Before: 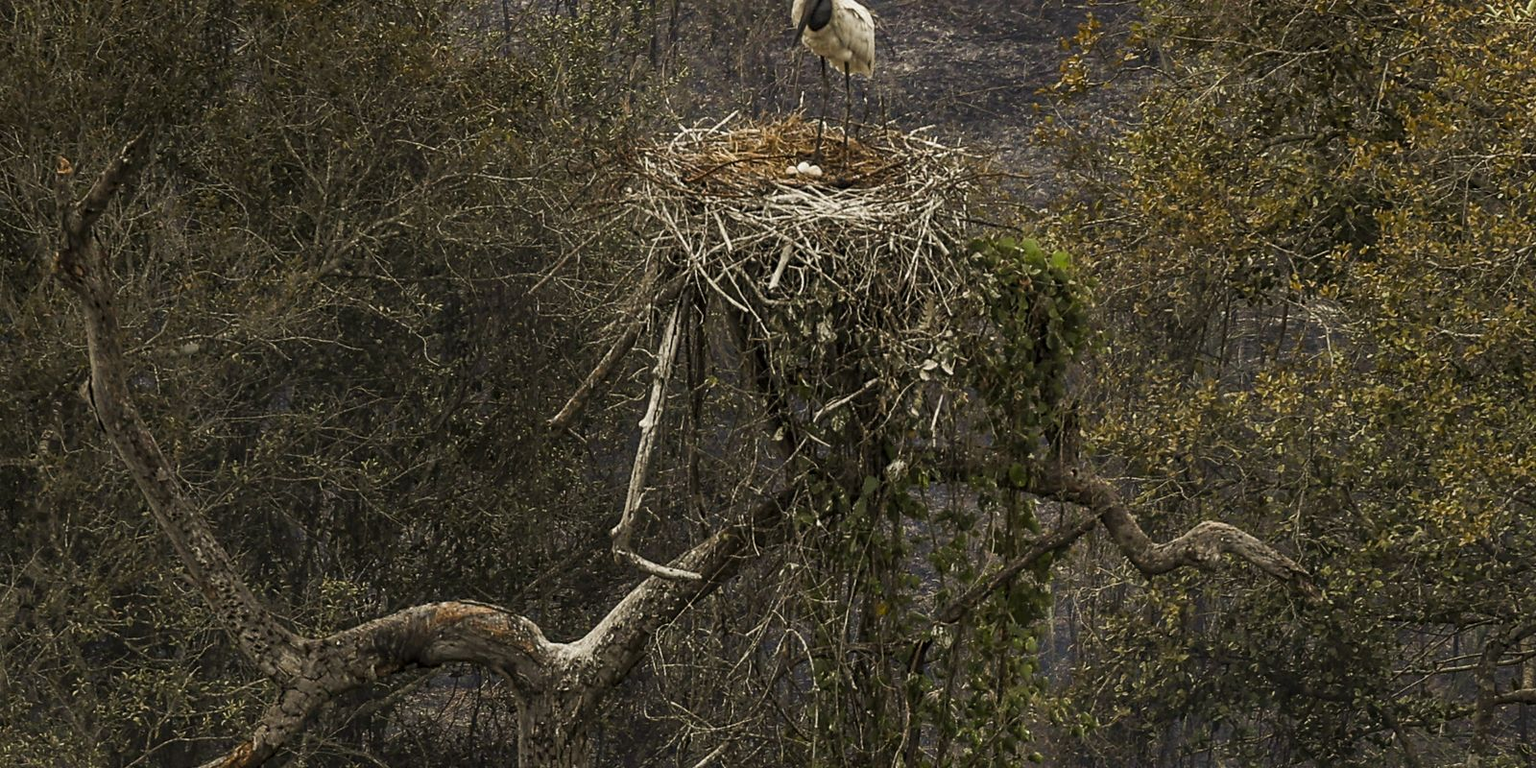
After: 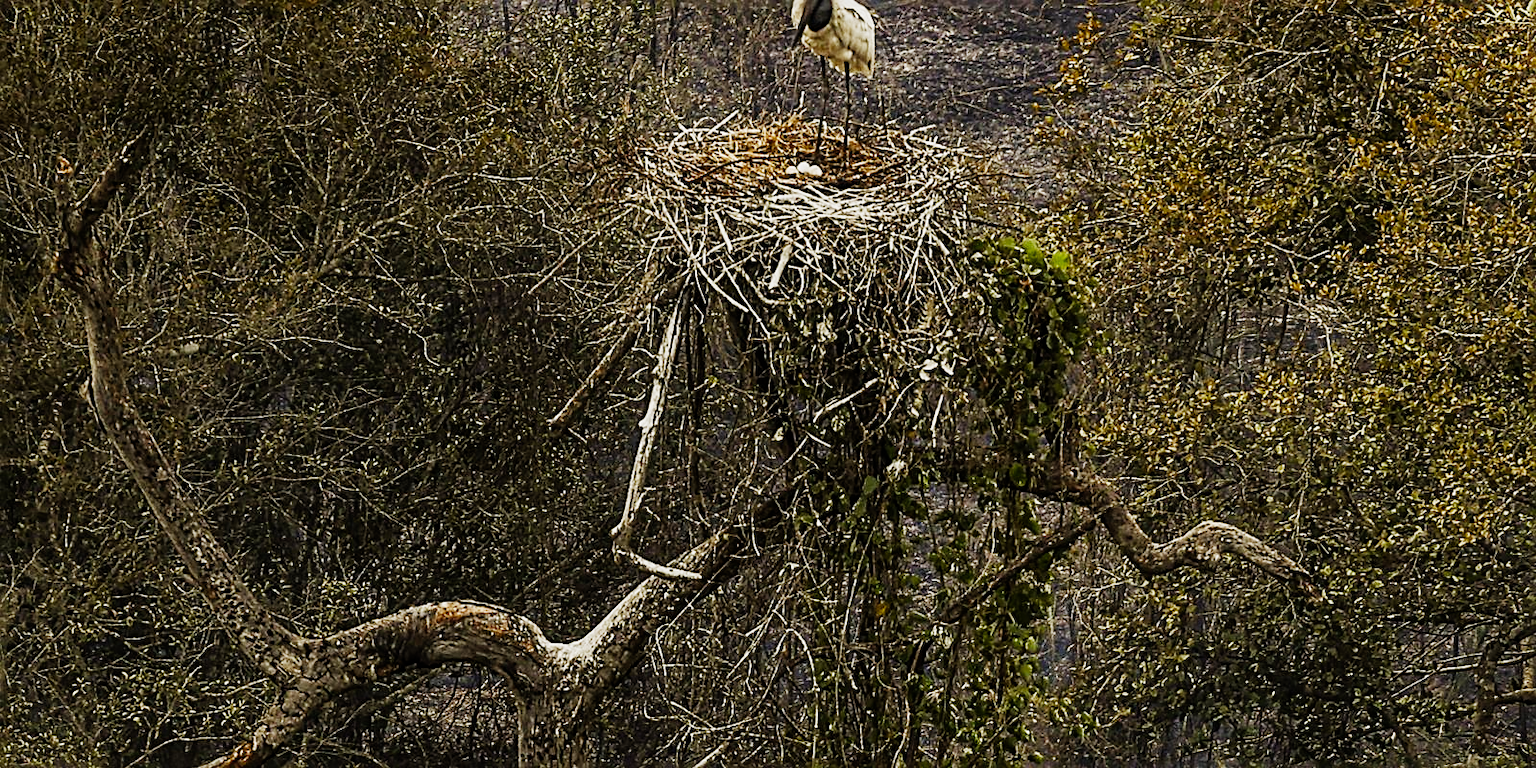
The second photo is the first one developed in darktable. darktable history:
sigmoid: contrast 1.7, skew -0.2, preserve hue 0%, red attenuation 0.1, red rotation 0.035, green attenuation 0.1, green rotation -0.017, blue attenuation 0.15, blue rotation -0.052, base primaries Rec2020
sharpen: radius 2.543, amount 0.636
exposure: black level correction 0, exposure 0.7 EV, compensate exposure bias true, compensate highlight preservation false
color balance rgb: linear chroma grading › shadows -8%, linear chroma grading › global chroma 10%, perceptual saturation grading › global saturation 2%, perceptual saturation grading › highlights -2%, perceptual saturation grading › mid-tones 4%, perceptual saturation grading › shadows 8%, perceptual brilliance grading › global brilliance 2%, perceptual brilliance grading › highlights -4%, global vibrance 16%, saturation formula JzAzBz (2021)
